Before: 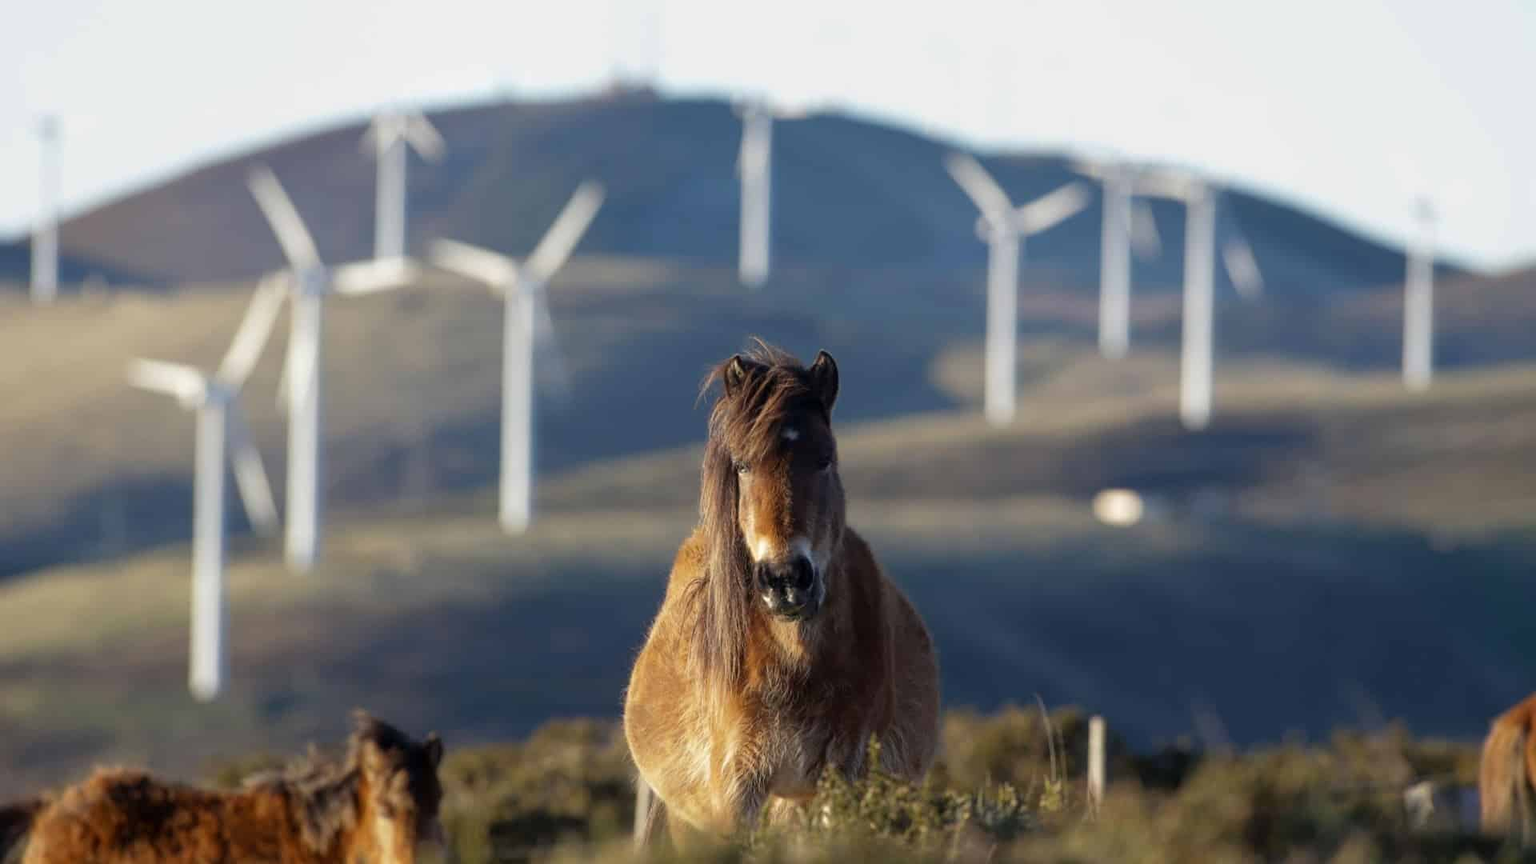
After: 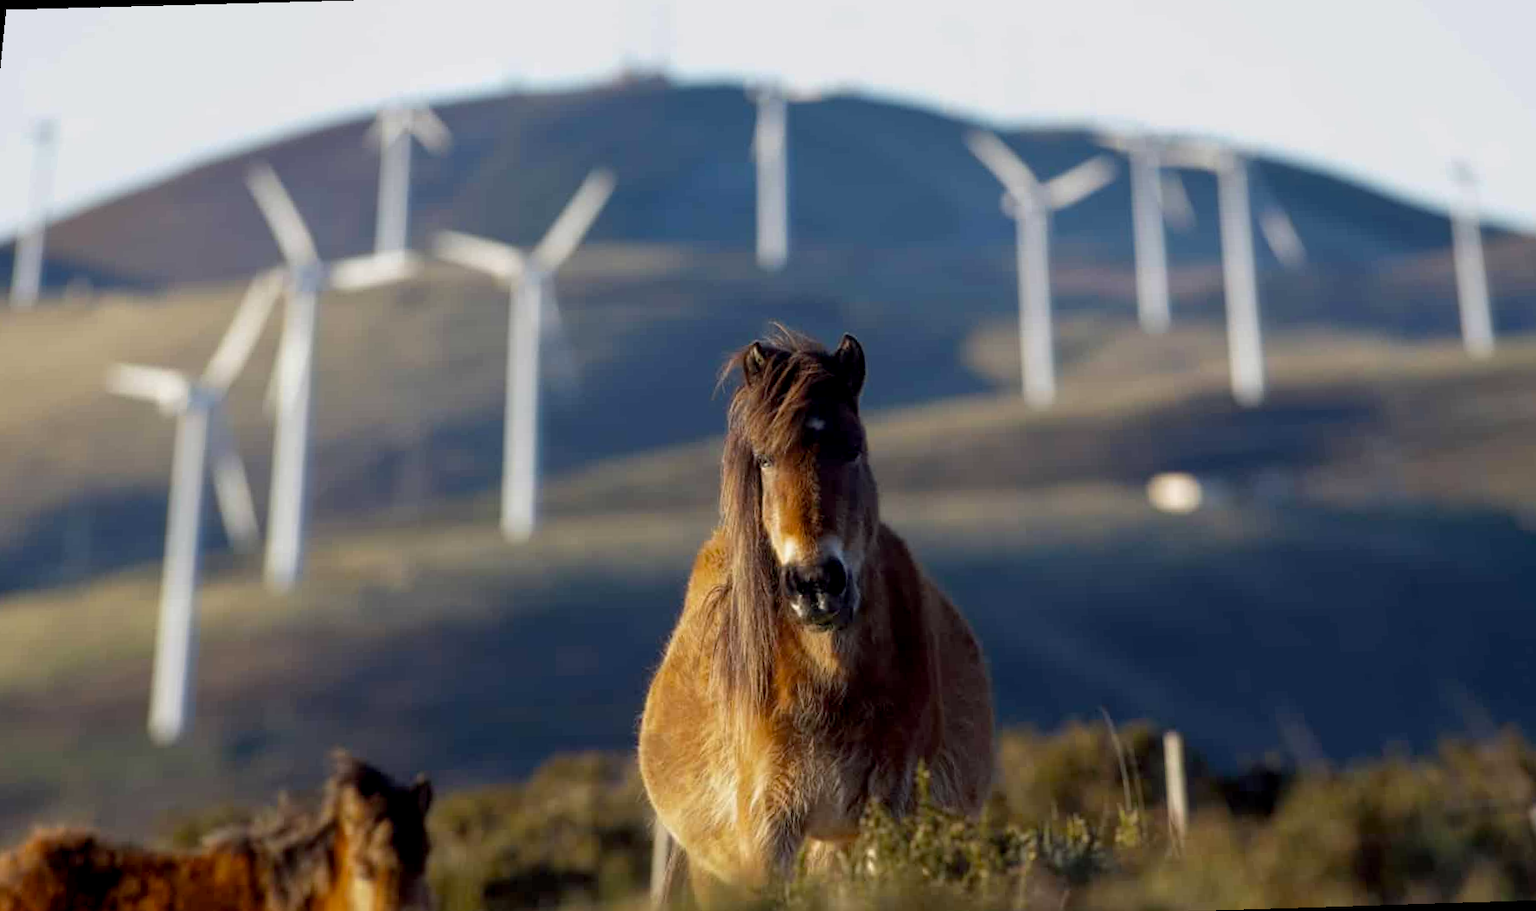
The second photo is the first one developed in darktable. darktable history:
rotate and perspective: rotation -1.68°, lens shift (vertical) -0.146, crop left 0.049, crop right 0.912, crop top 0.032, crop bottom 0.96
color balance: lift [1, 1, 0.999, 1.001], gamma [1, 1.003, 1.005, 0.995], gain [1, 0.992, 0.988, 1.012], contrast 5%, output saturation 110%
exposure: black level correction 0.006, exposure -0.226 EV, compensate highlight preservation false
